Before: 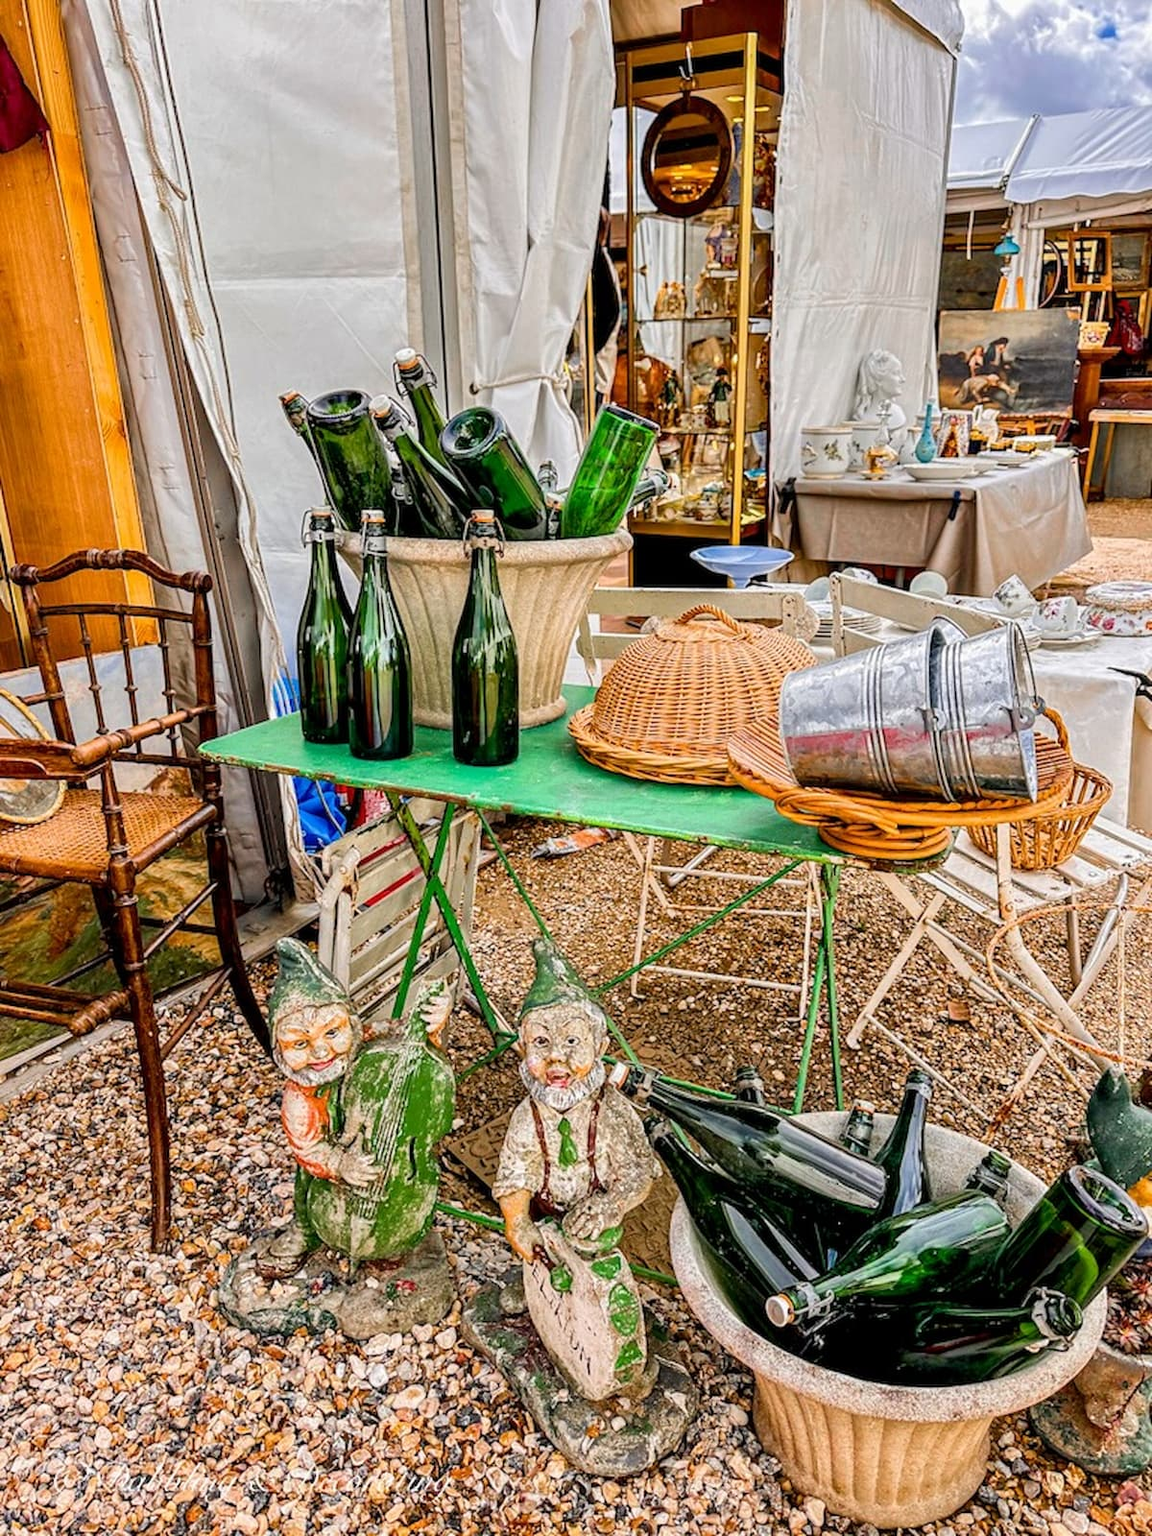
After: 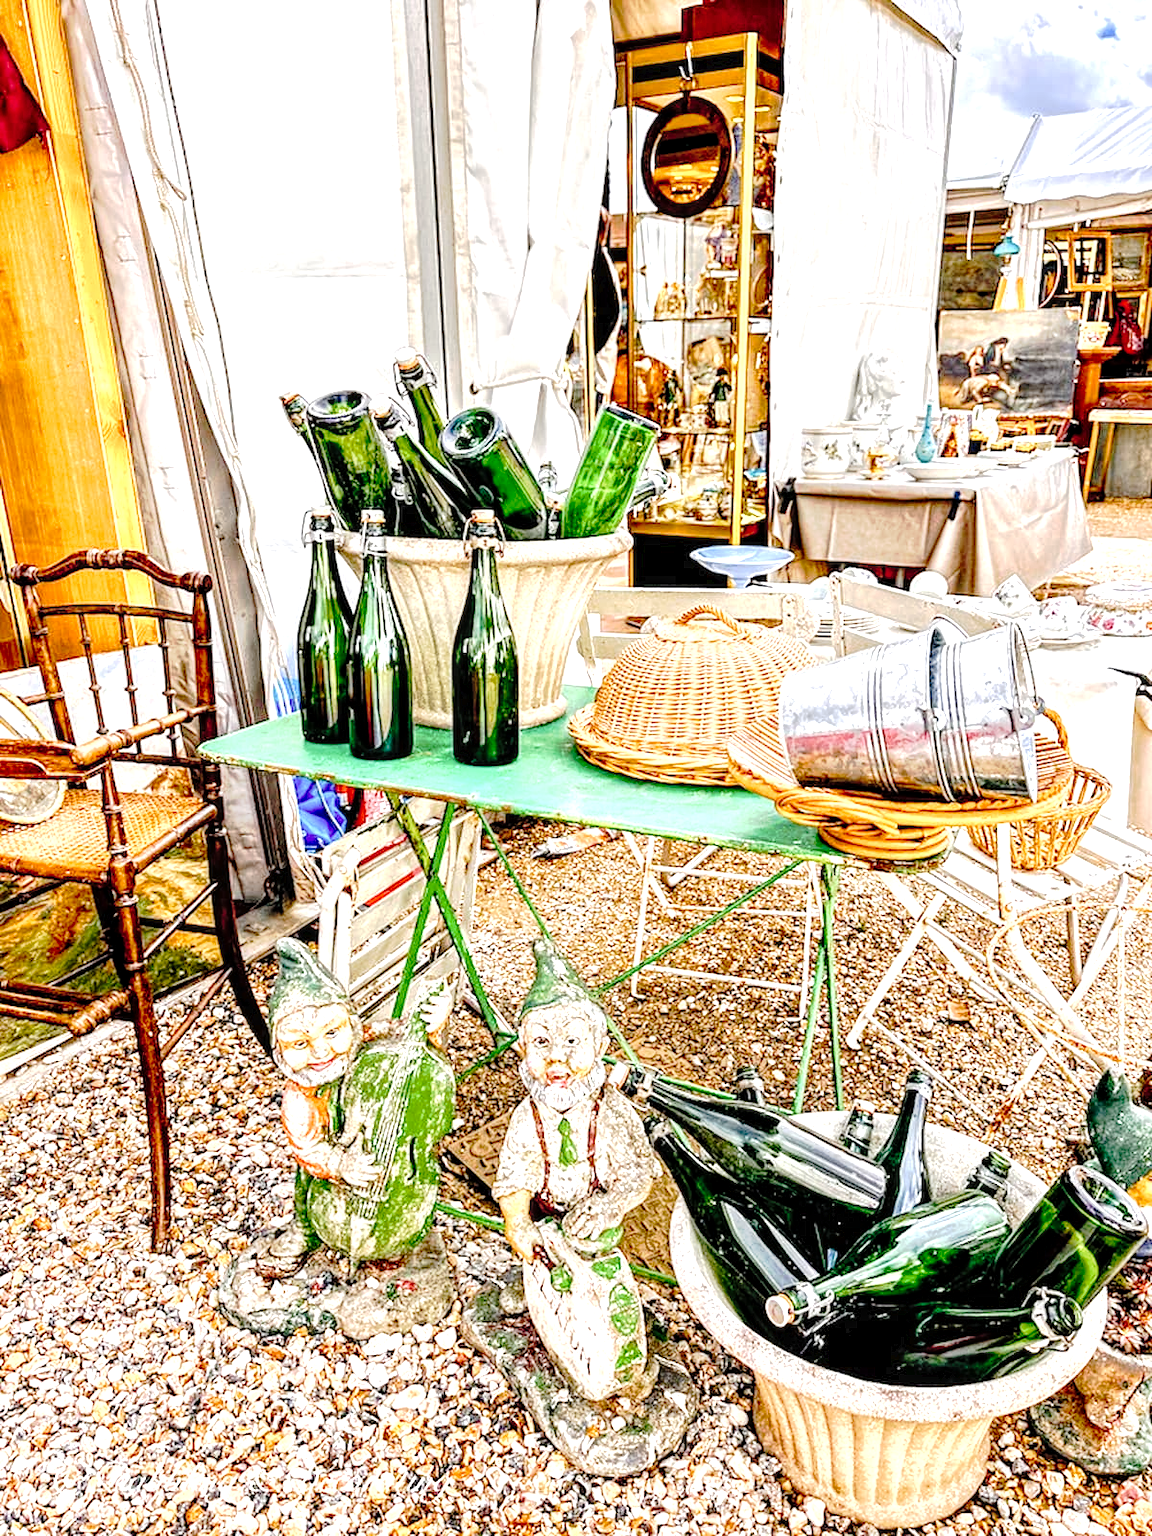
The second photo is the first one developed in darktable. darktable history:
exposure: exposure 0.941 EV, compensate highlight preservation false
tone curve: curves: ch0 [(0, 0) (0.003, 0.051) (0.011, 0.052) (0.025, 0.055) (0.044, 0.062) (0.069, 0.068) (0.1, 0.077) (0.136, 0.098) (0.177, 0.145) (0.224, 0.223) (0.277, 0.314) (0.335, 0.43) (0.399, 0.518) (0.468, 0.591) (0.543, 0.656) (0.623, 0.726) (0.709, 0.809) (0.801, 0.857) (0.898, 0.918) (1, 1)], preserve colors none
local contrast: highlights 105%, shadows 102%, detail 200%, midtone range 0.2
